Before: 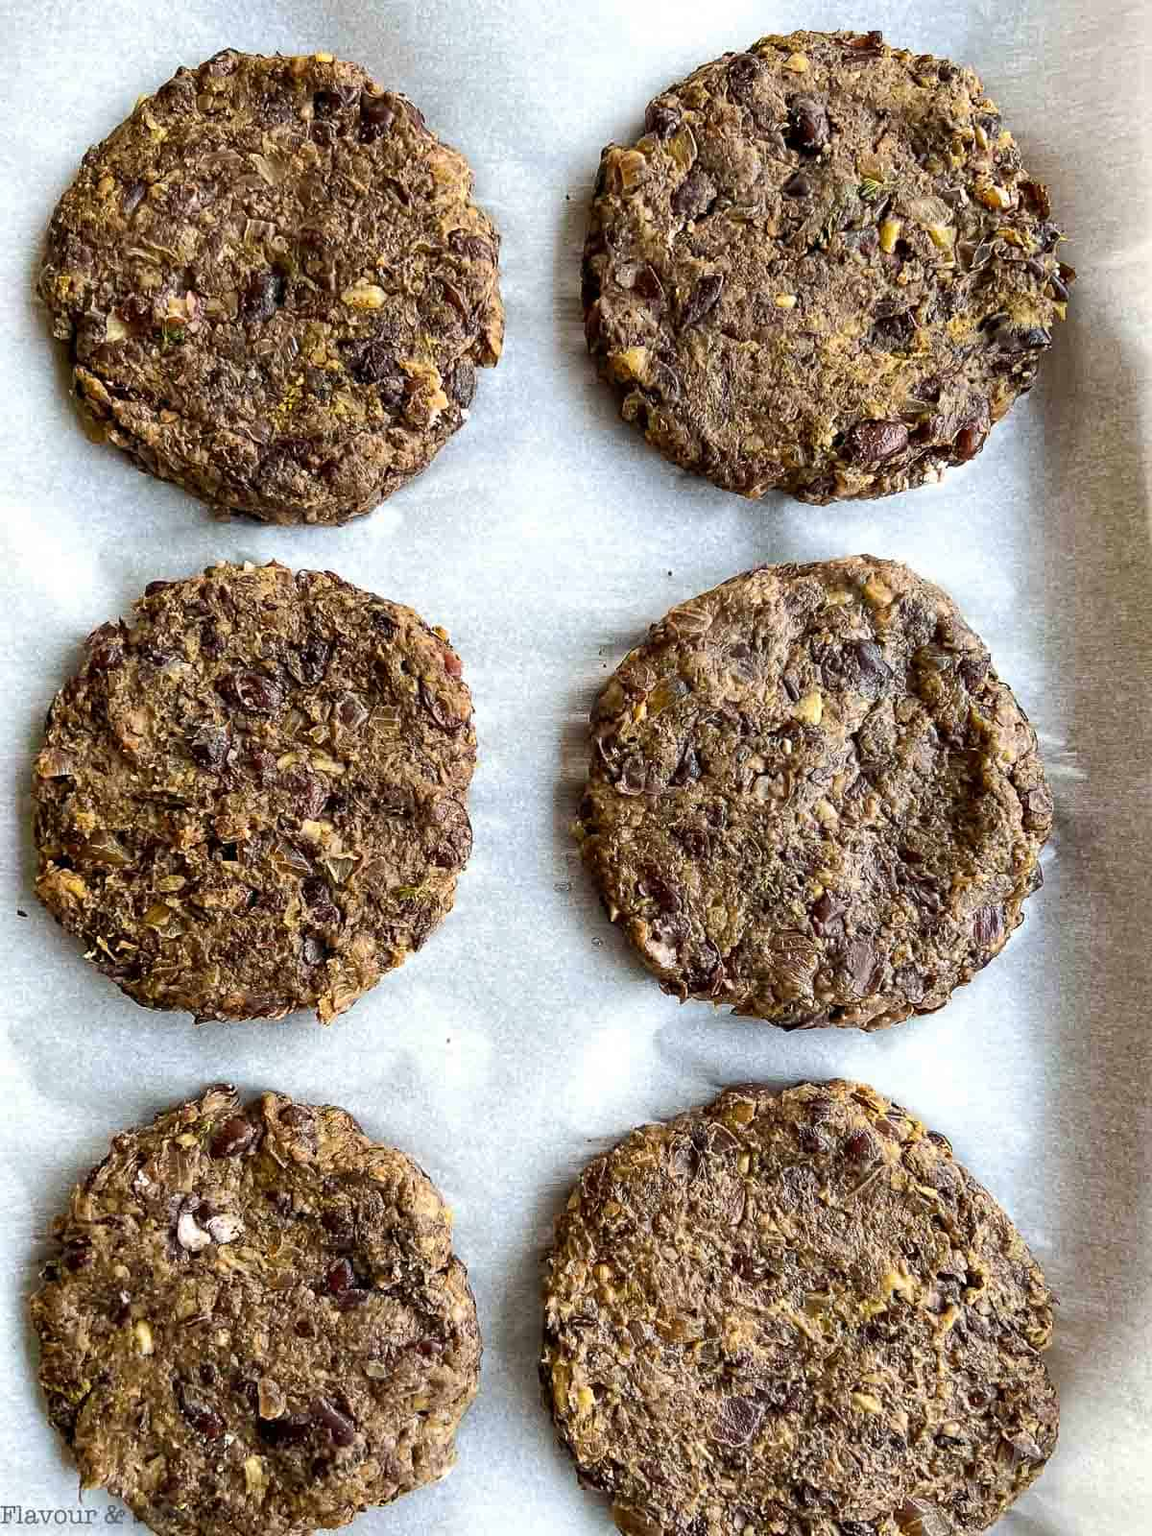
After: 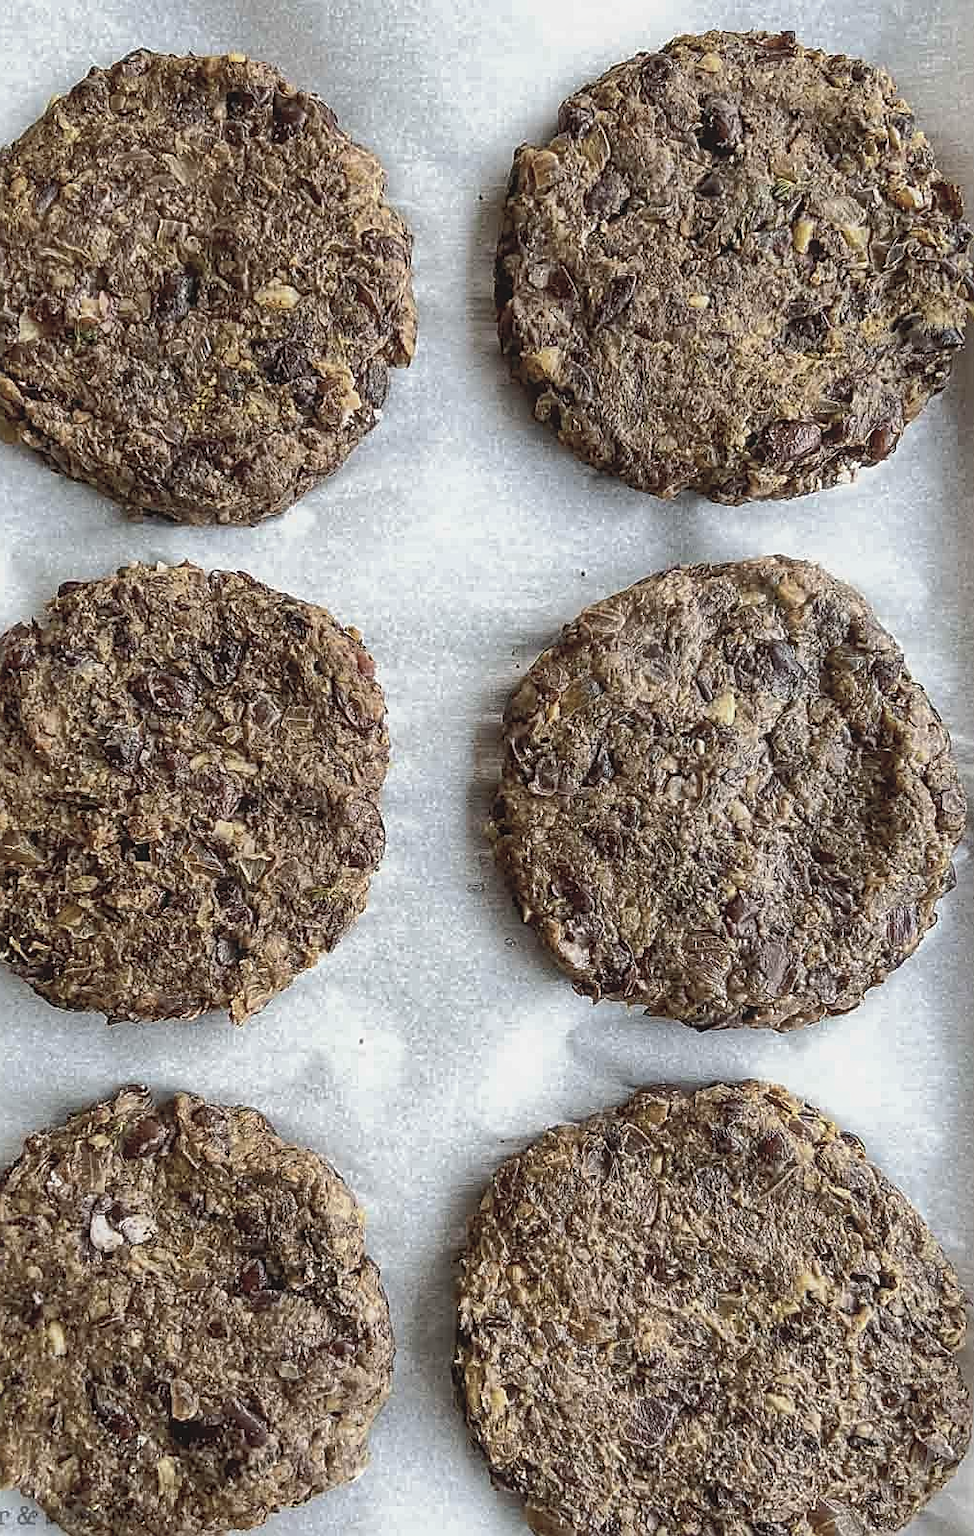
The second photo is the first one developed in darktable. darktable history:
shadows and highlights: on, module defaults
sharpen: on, module defaults
crop: left 7.585%, right 7.857%
contrast brightness saturation: contrast -0.059, saturation -0.402
contrast equalizer: y [[0.6 ×6], [0.55 ×6], [0 ×6], [0 ×6], [0 ×6]], mix -0.285
local contrast: on, module defaults
